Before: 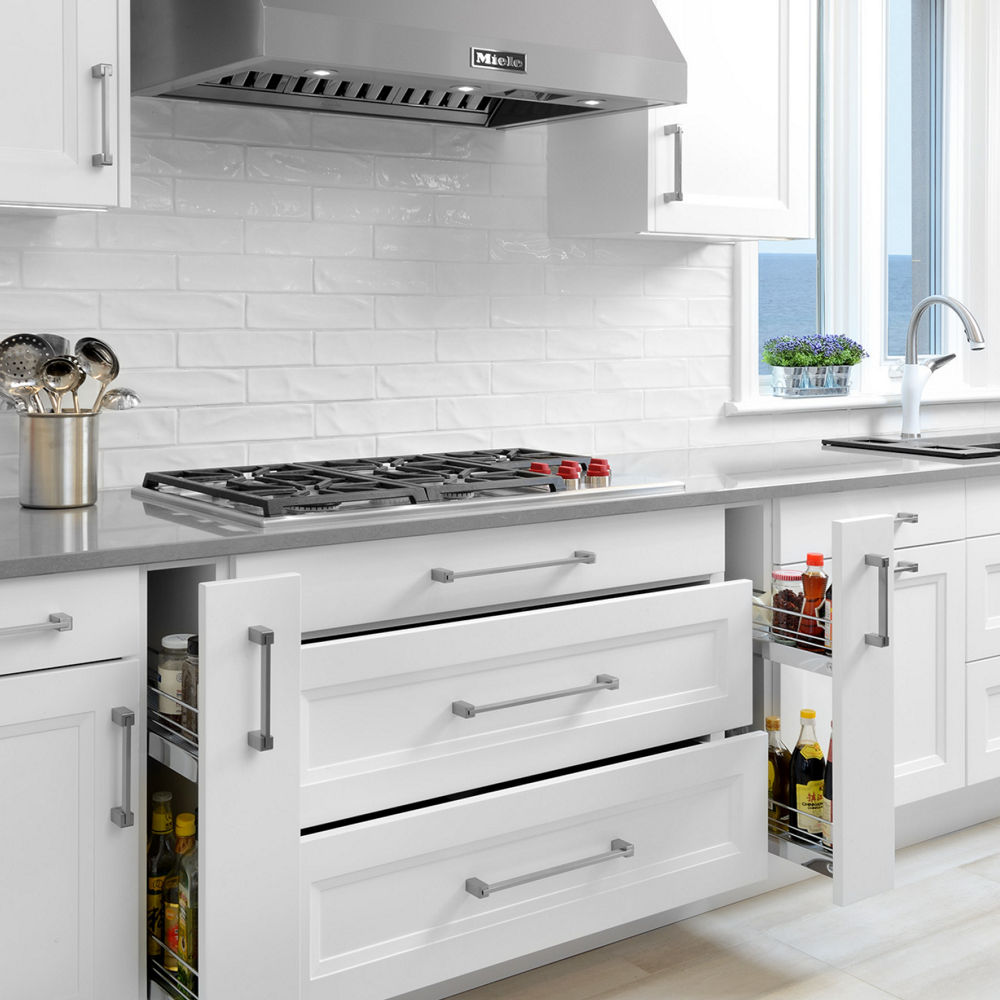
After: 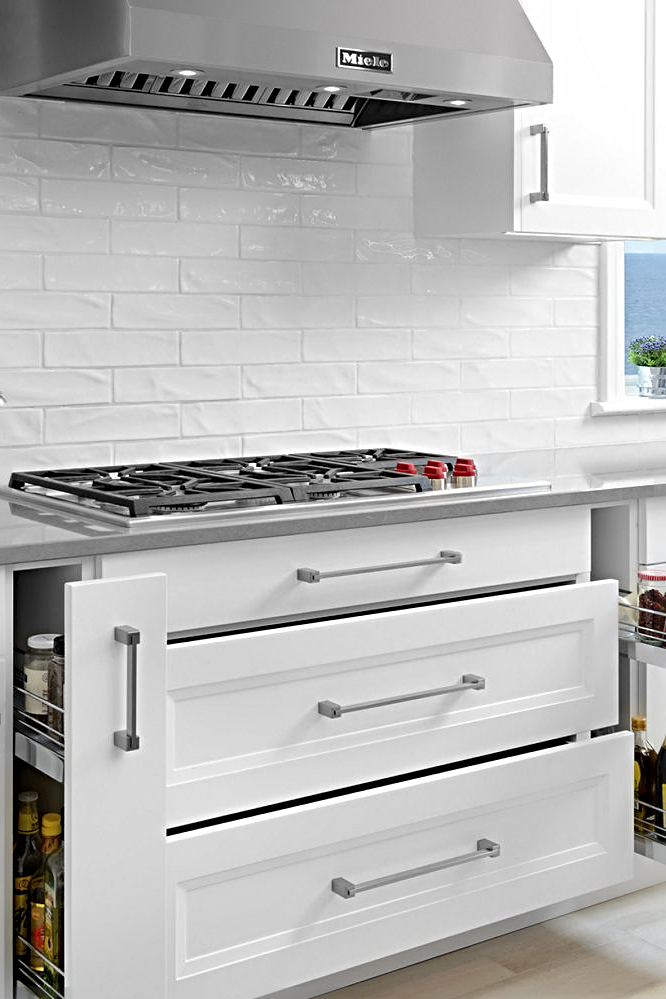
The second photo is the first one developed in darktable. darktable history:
sharpen: radius 4.883
crop and rotate: left 13.409%, right 19.924%
